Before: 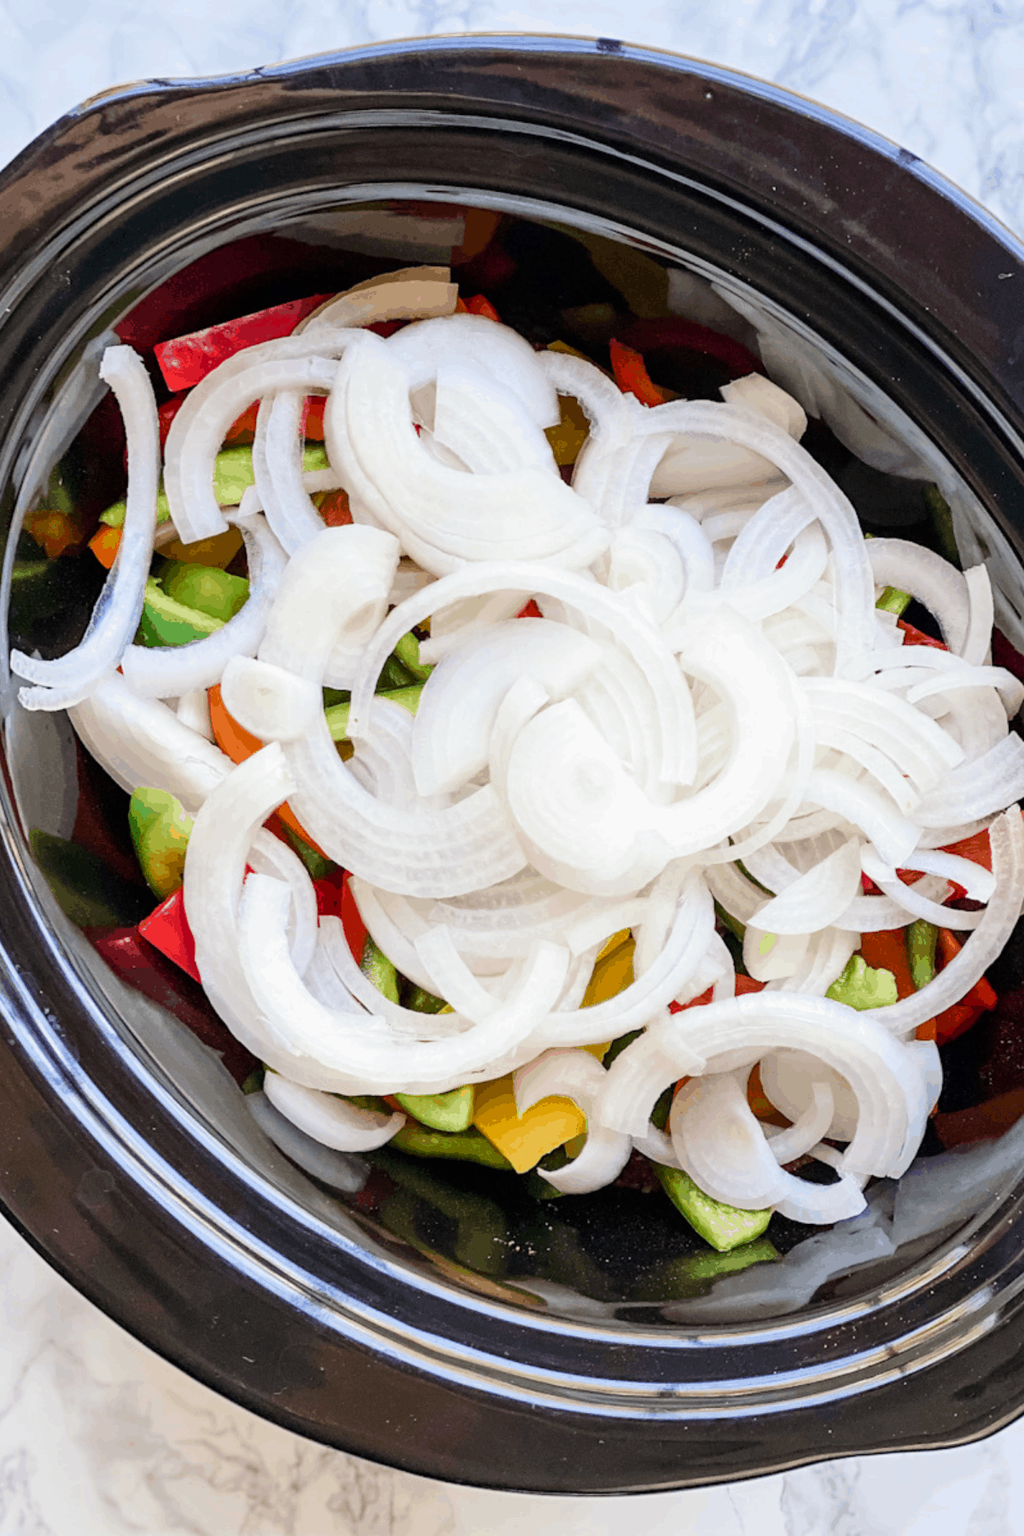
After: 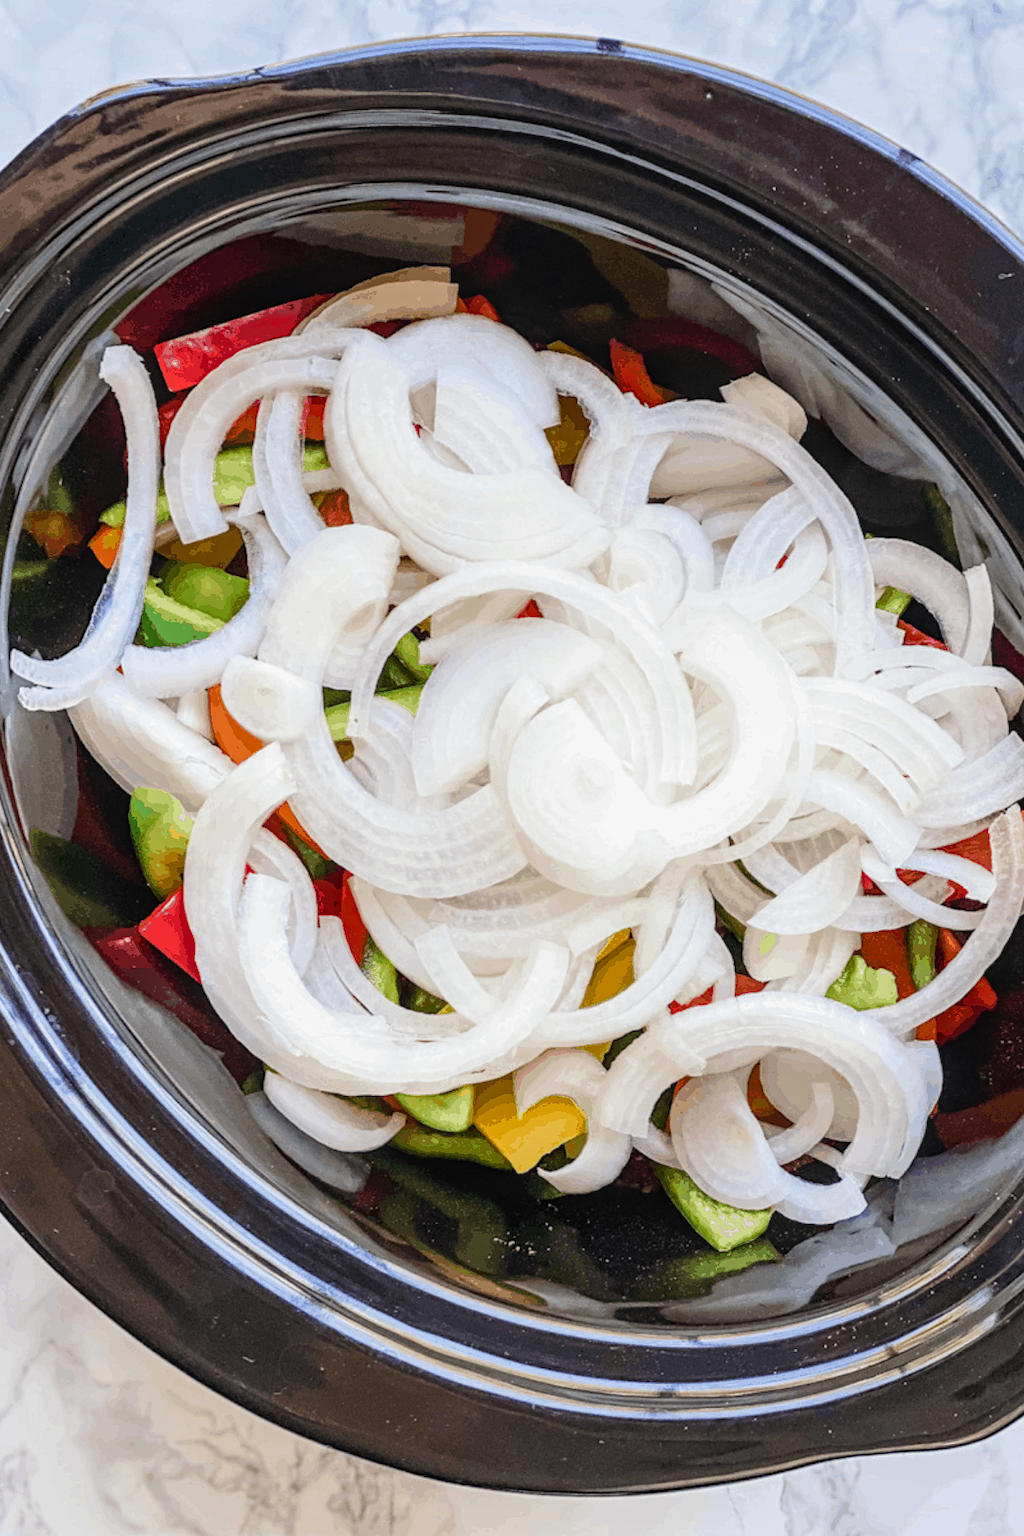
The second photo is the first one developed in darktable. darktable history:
contrast equalizer: y [[0.439, 0.44, 0.442, 0.457, 0.493, 0.498], [0.5 ×6], [0.5 ×6], [0 ×6], [0 ×6]], mix 0.59
local contrast: detail 130%
